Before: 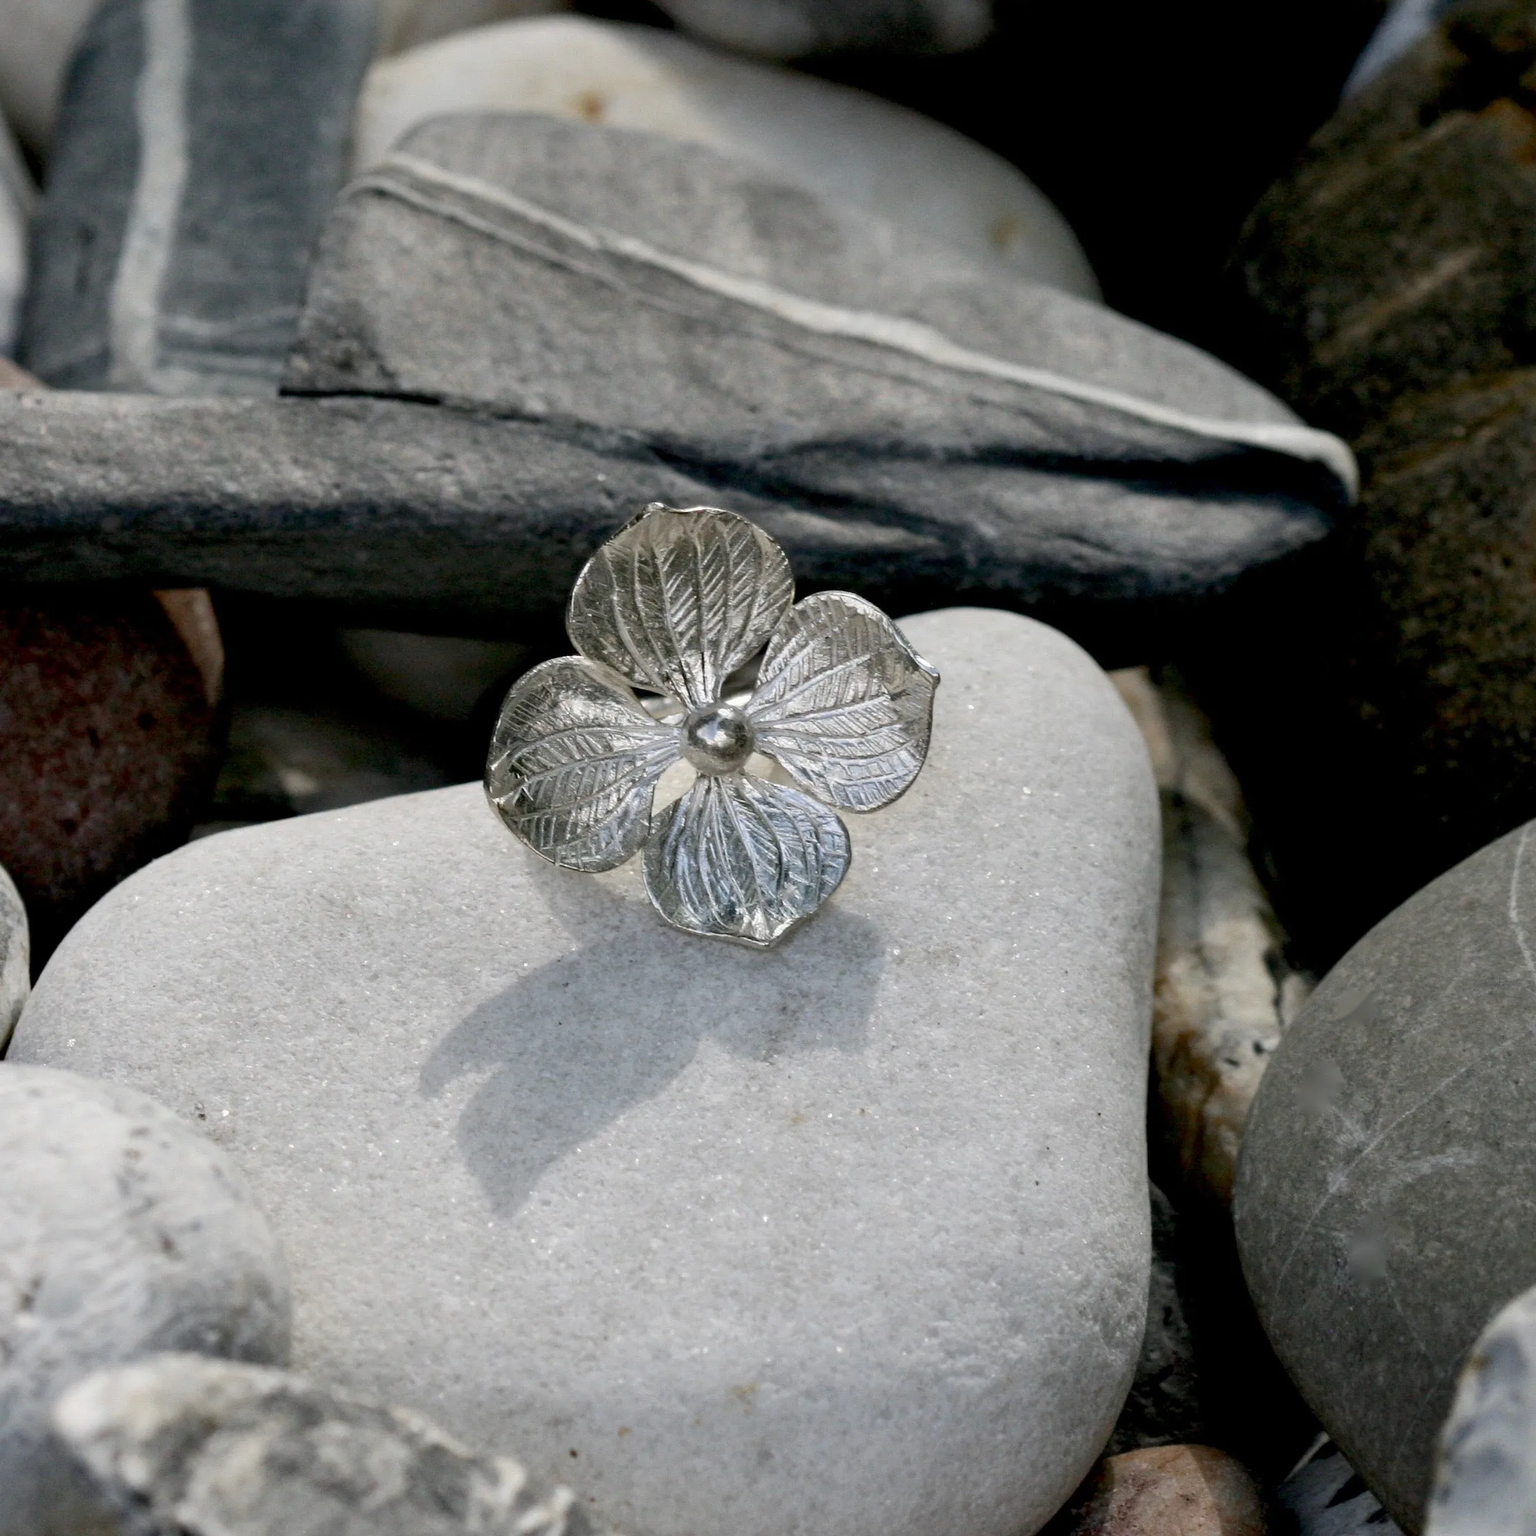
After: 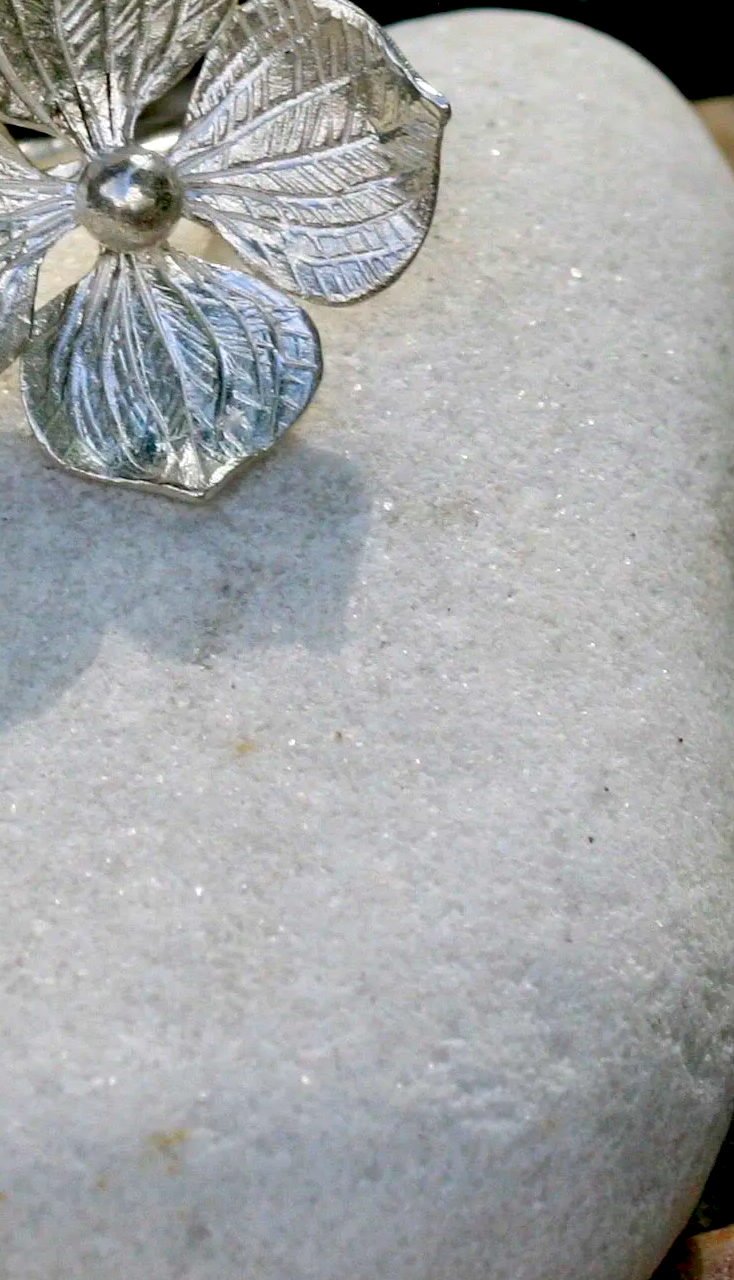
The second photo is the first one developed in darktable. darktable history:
crop: left 40.878%, top 39.176%, right 25.993%, bottom 3.081%
color correction: saturation 1.8
exposure: black level correction 0.007, exposure 0.093 EV, compensate highlight preservation false
